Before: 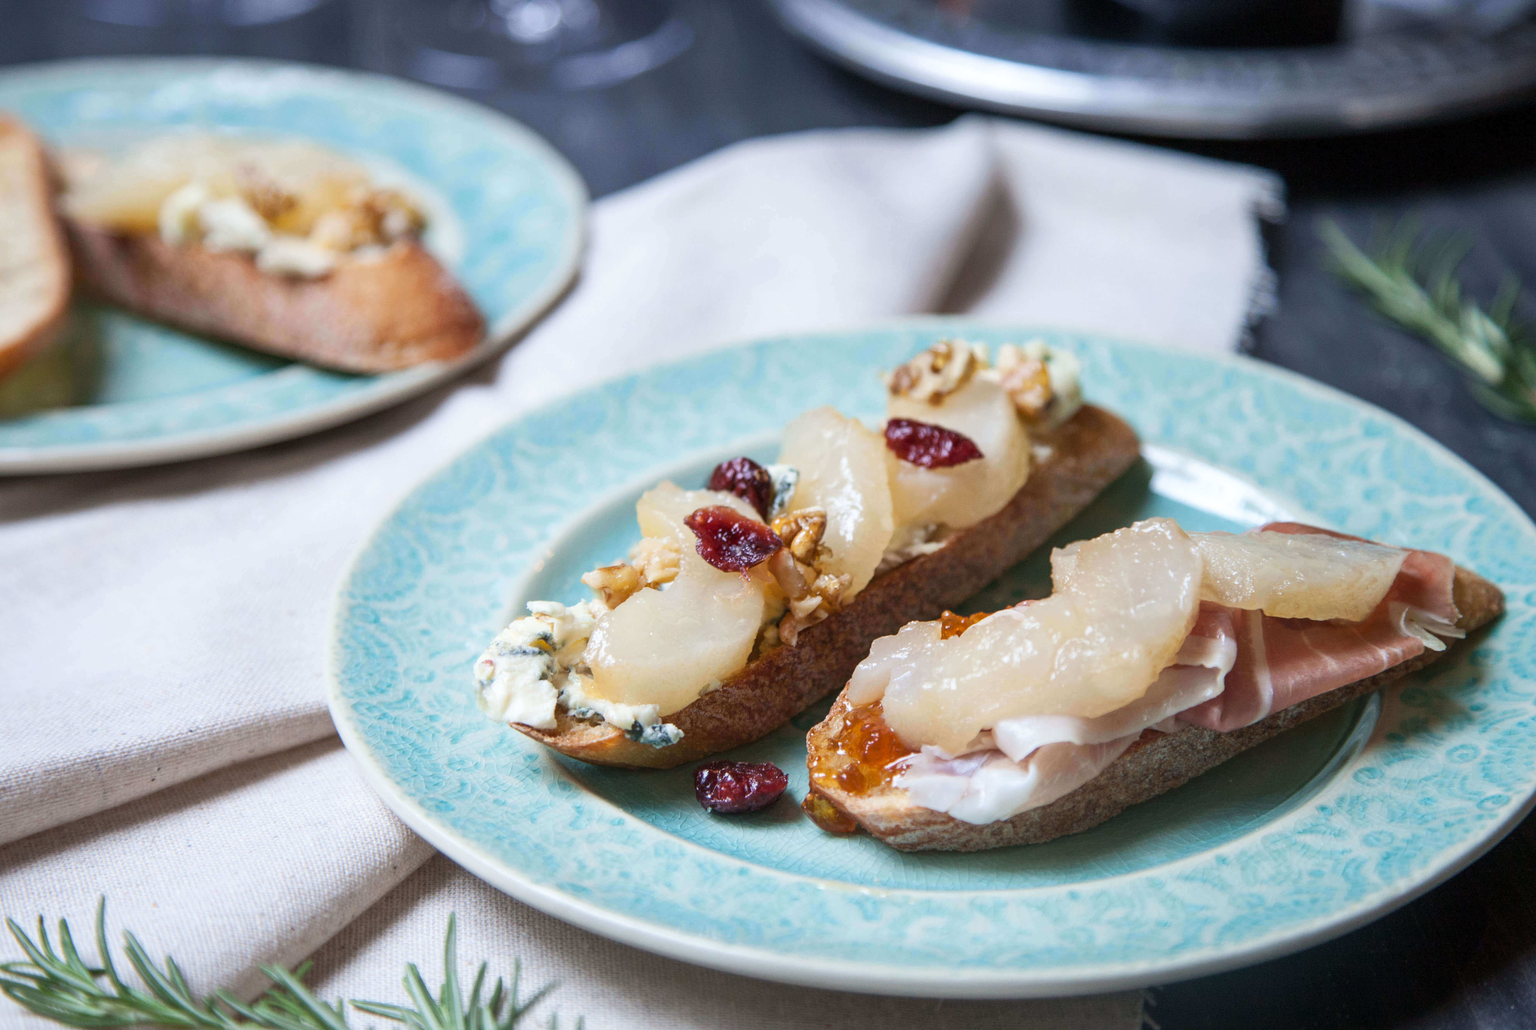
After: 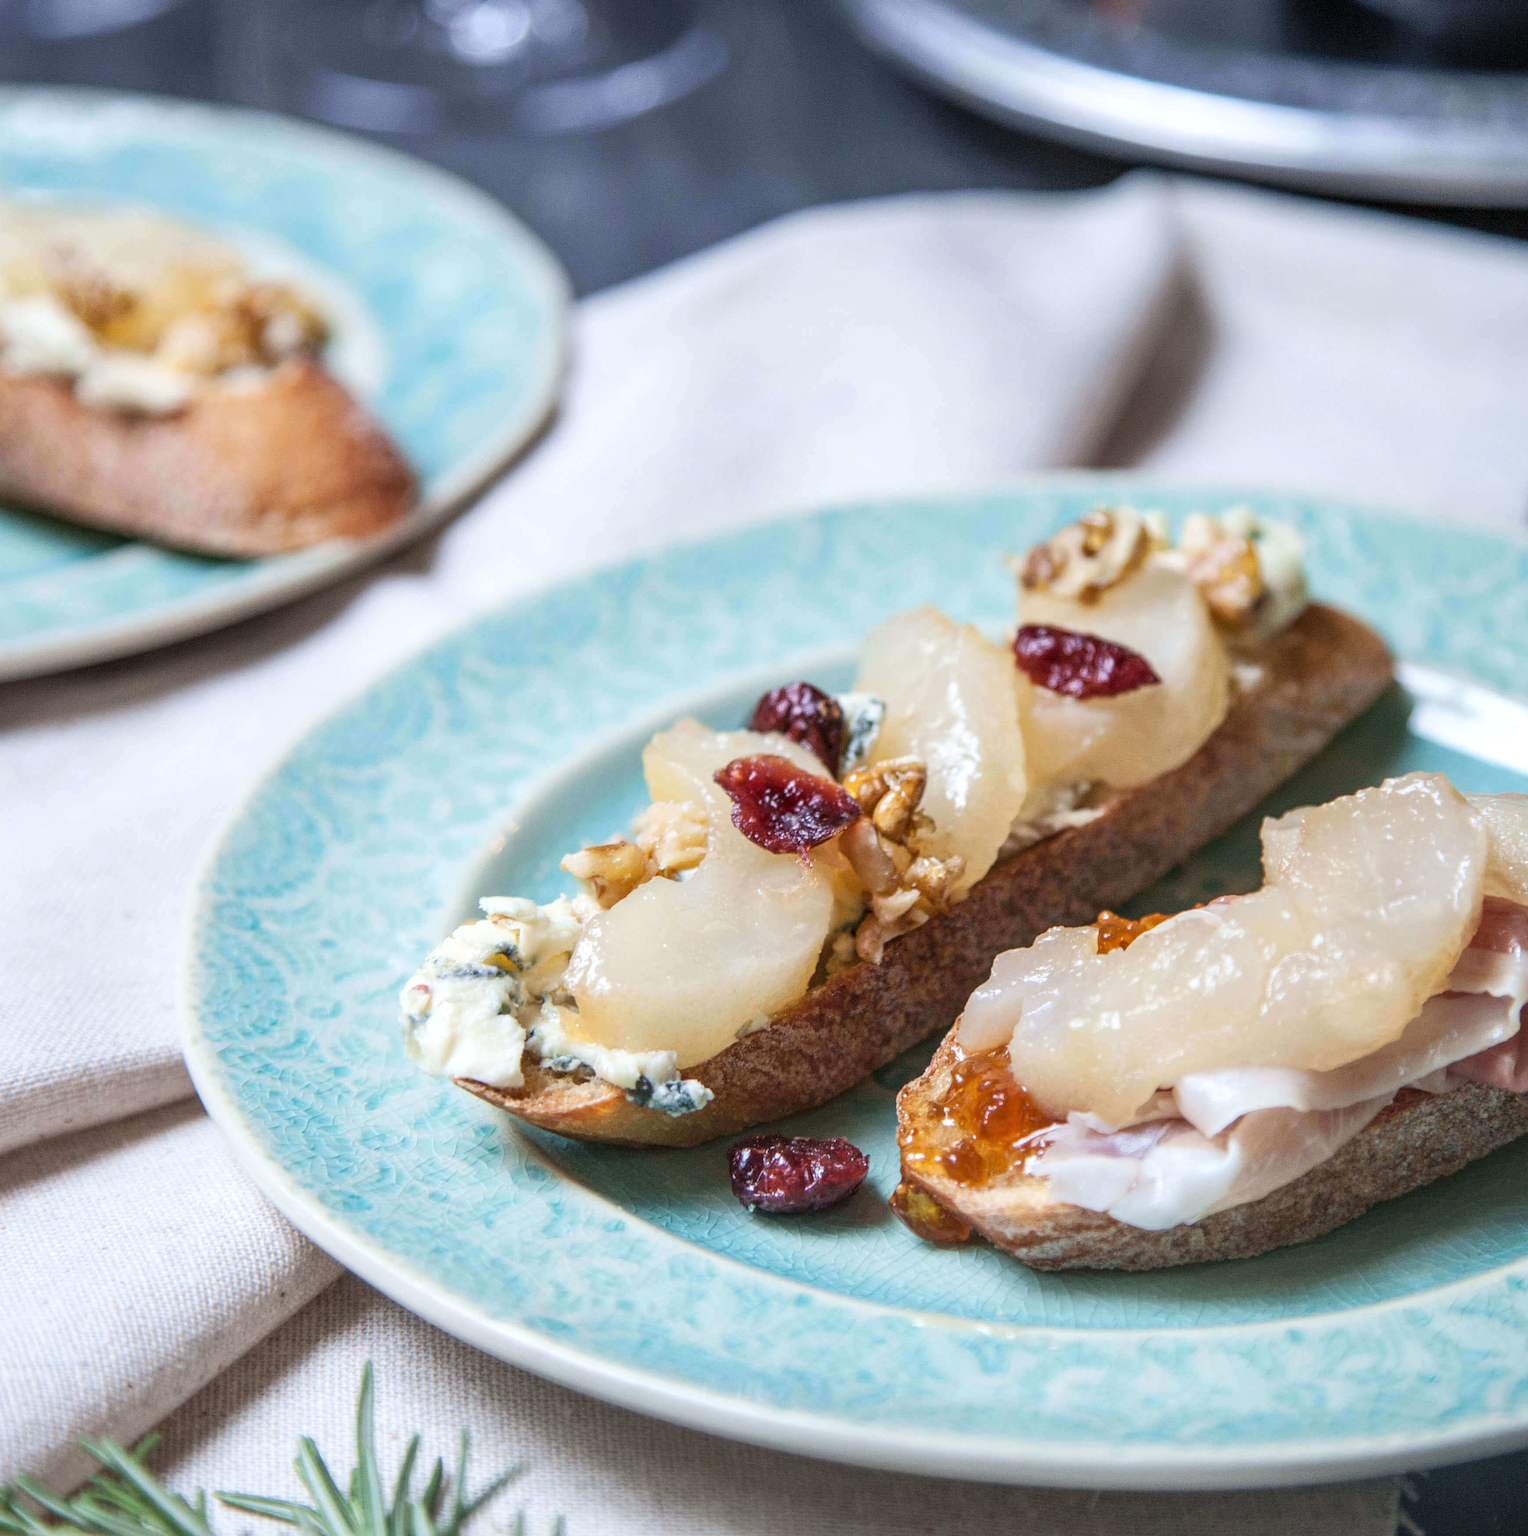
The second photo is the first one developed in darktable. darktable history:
contrast brightness saturation: contrast 0.045, brightness 0.063, saturation 0.013
local contrast: on, module defaults
crop and rotate: left 13.413%, right 19.889%
